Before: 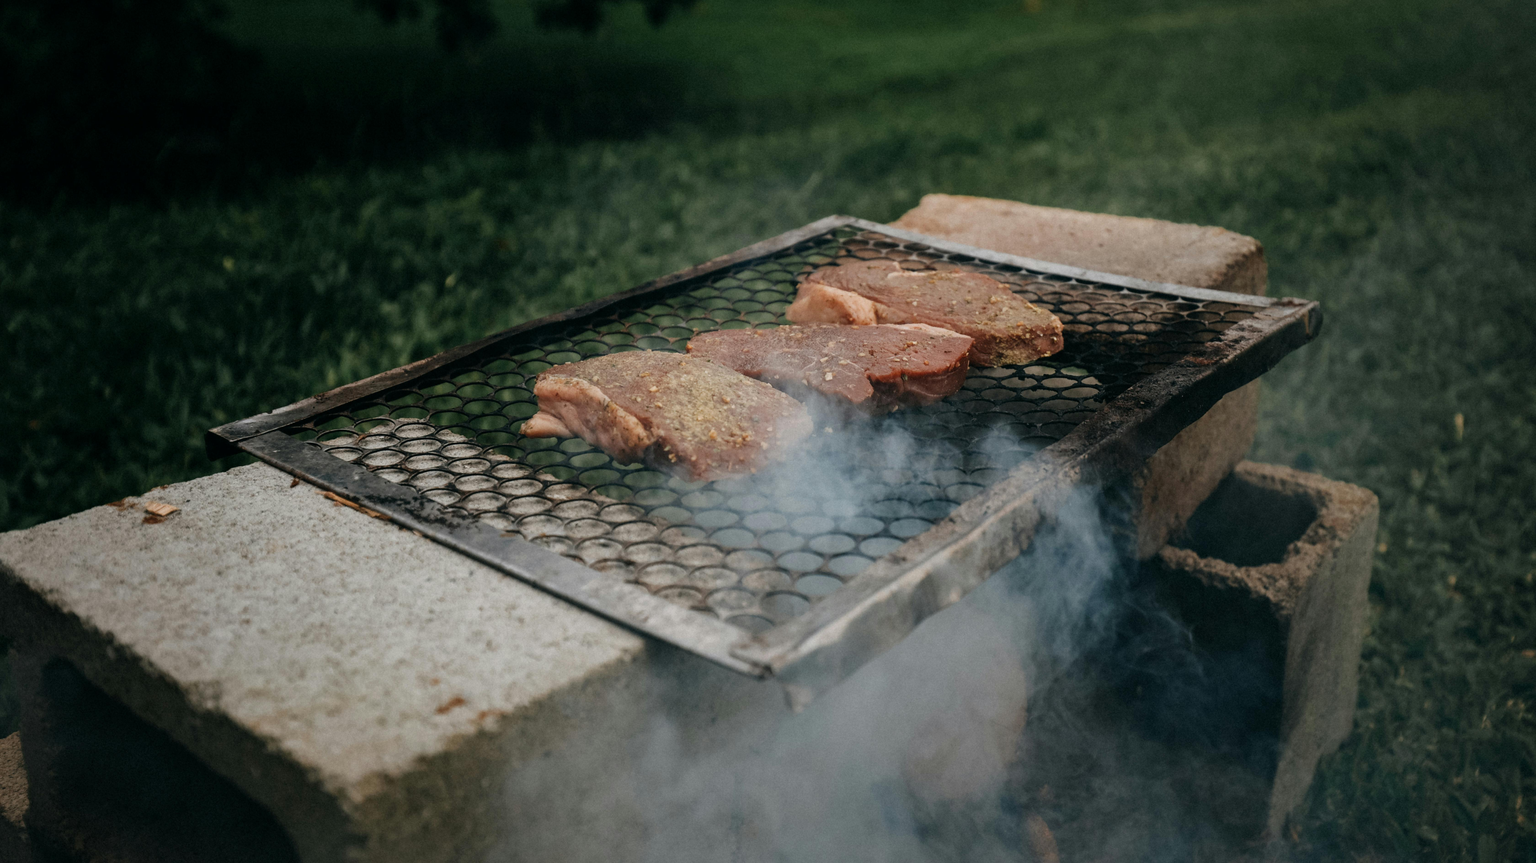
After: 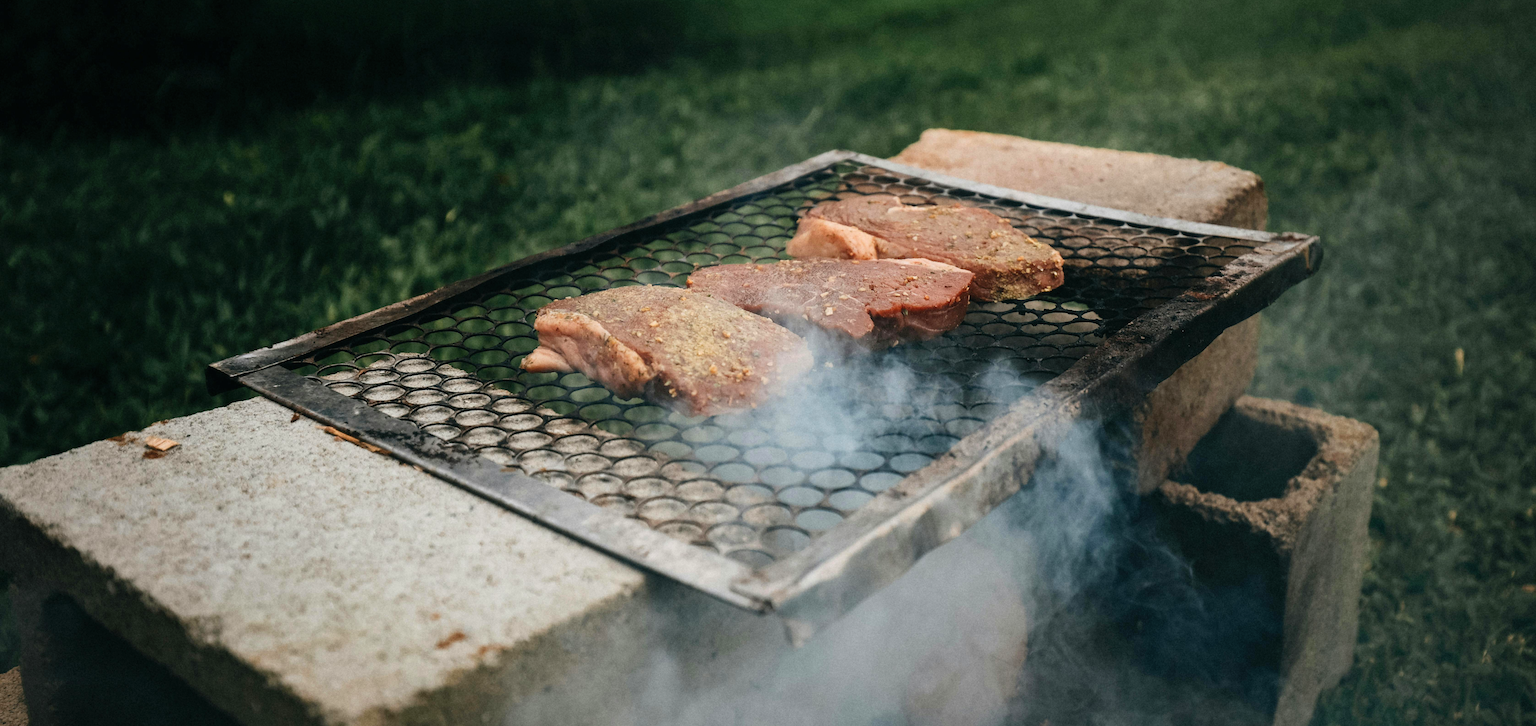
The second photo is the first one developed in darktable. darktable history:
crop: top 7.625%, bottom 8.027%
sharpen: amount 0.2
contrast brightness saturation: contrast 0.2, brightness 0.16, saturation 0.22
